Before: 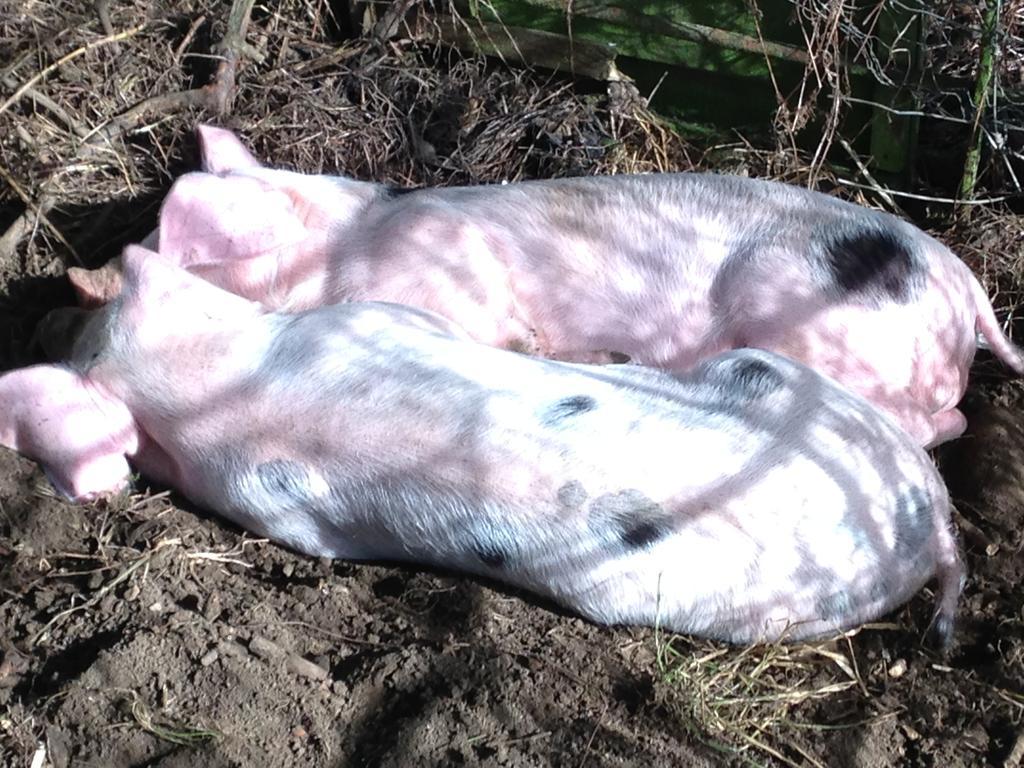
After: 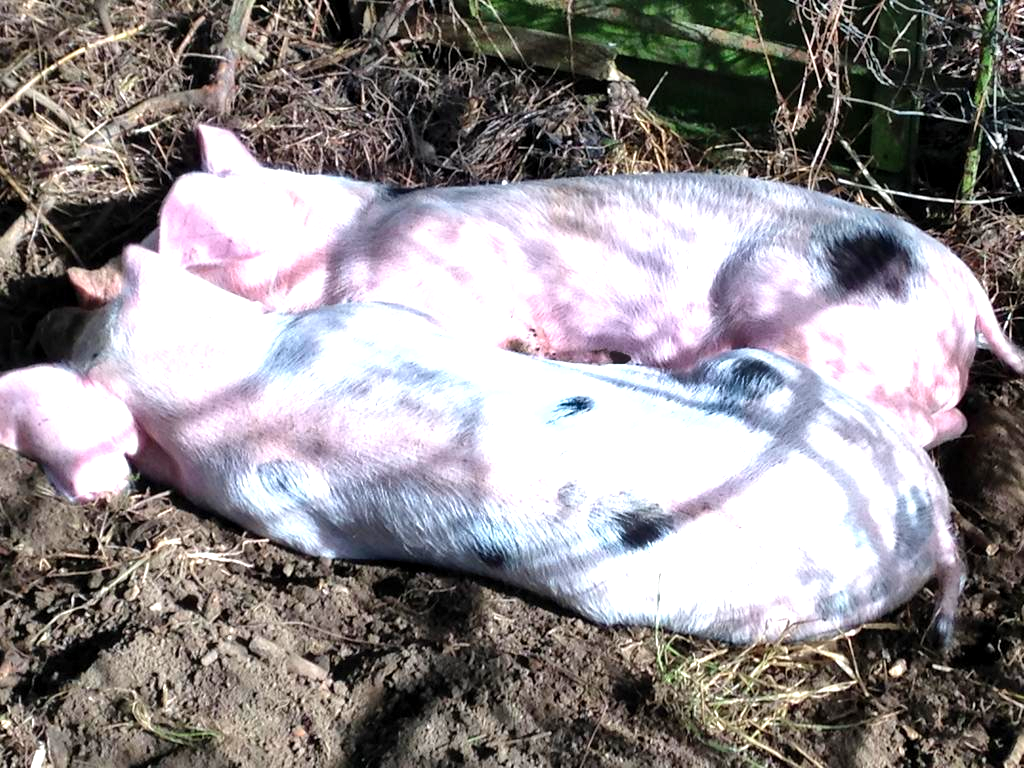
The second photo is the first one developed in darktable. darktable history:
exposure: black level correction 0.042, exposure 0.263 EV
shadows and highlights: white point adjustment -0.46, soften with gaussian
contrast brightness saturation: contrast 0.01, brightness 0.05, saturation 0.14
